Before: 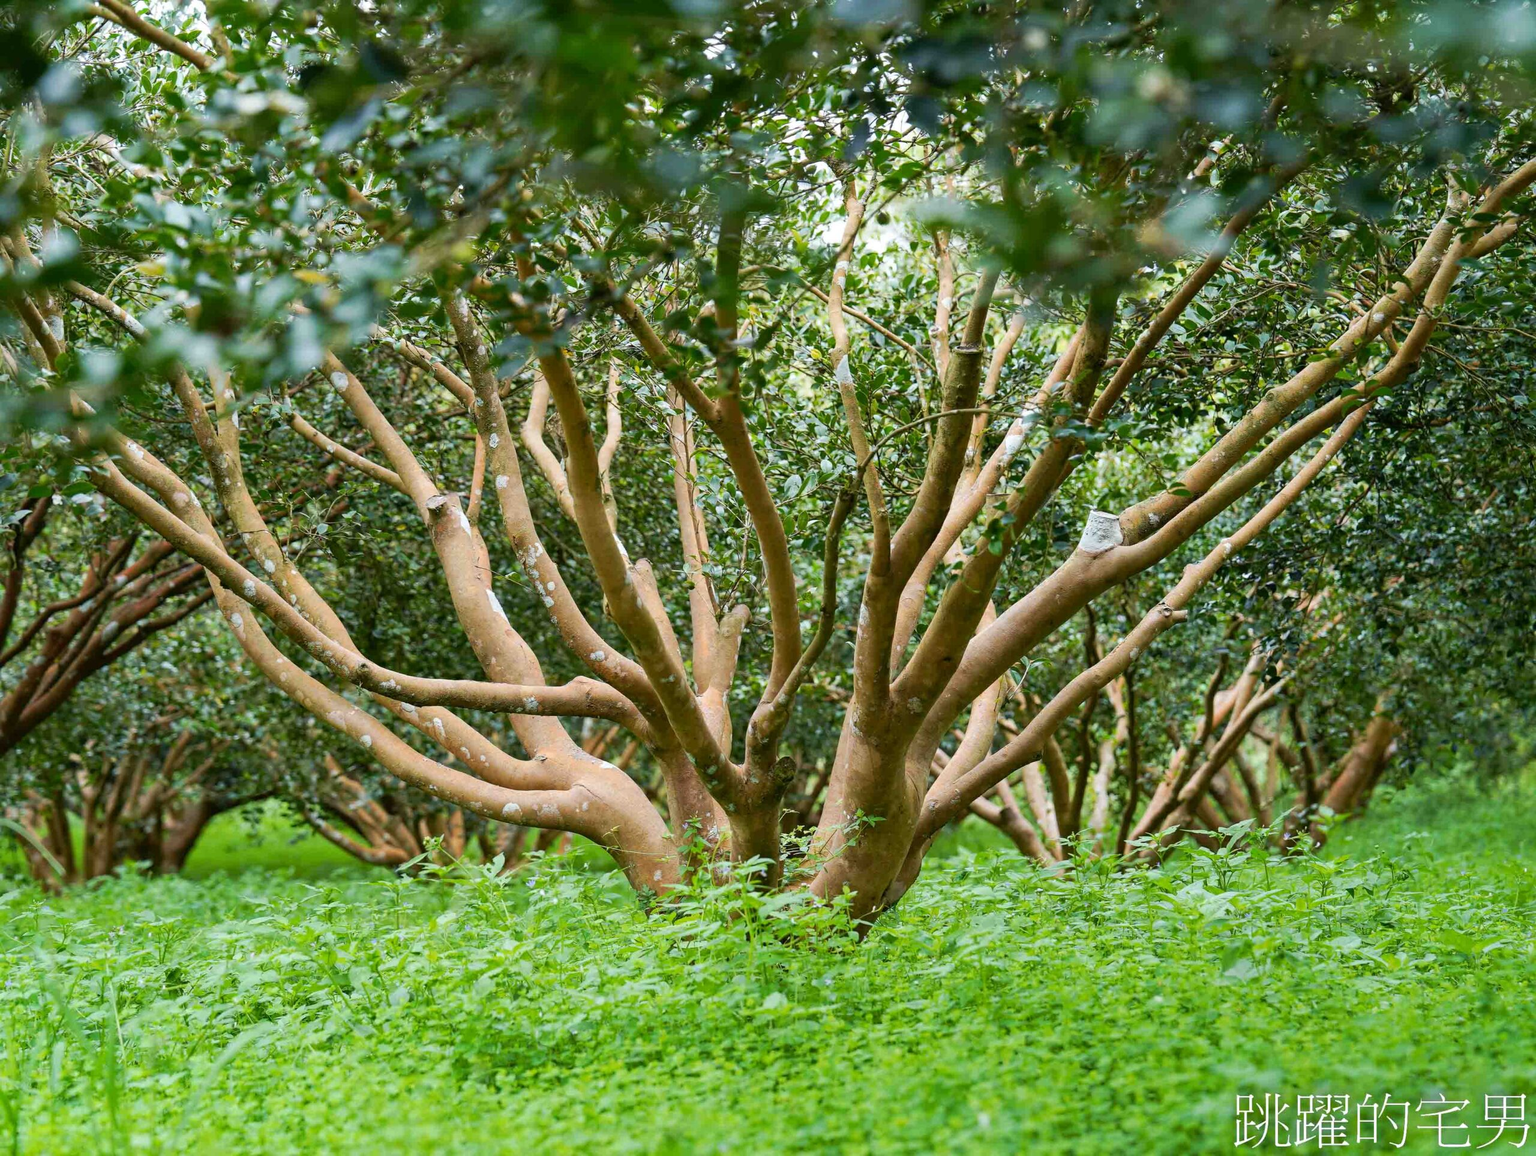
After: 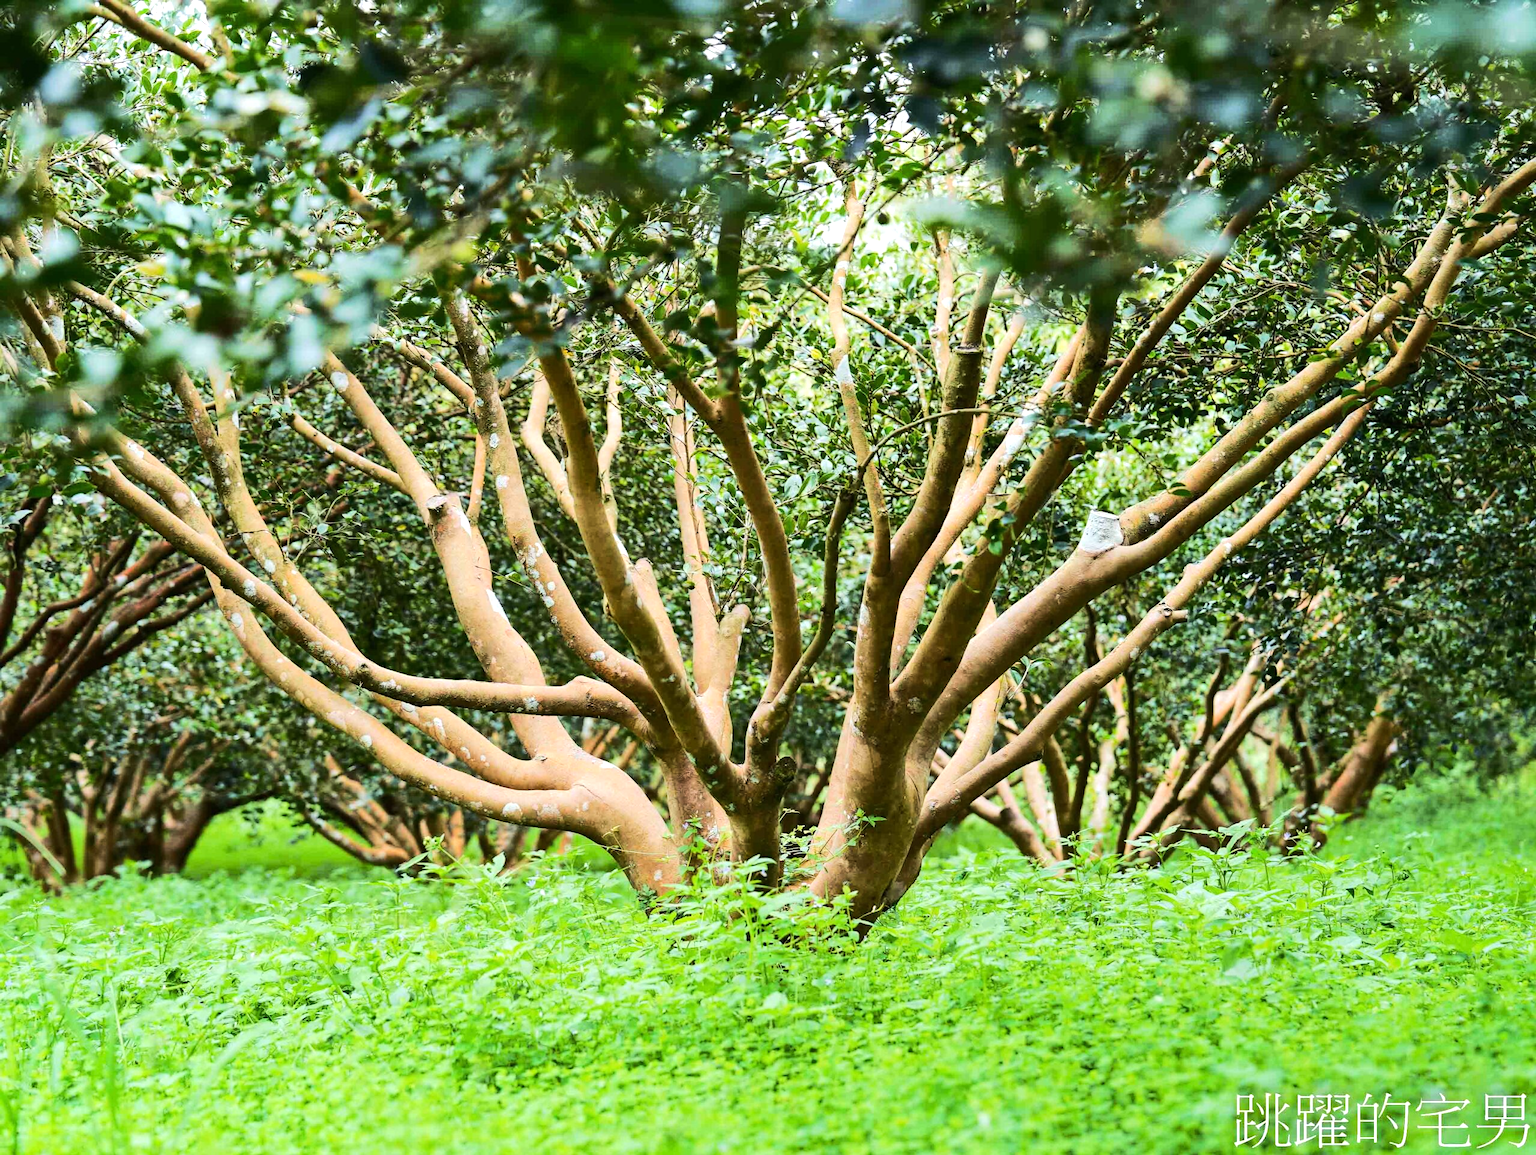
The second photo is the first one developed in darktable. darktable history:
rgb curve: curves: ch0 [(0, 0) (0.284, 0.292) (0.505, 0.644) (1, 1)], compensate middle gray true
tone equalizer: -8 EV -0.417 EV, -7 EV -0.389 EV, -6 EV -0.333 EV, -5 EV -0.222 EV, -3 EV 0.222 EV, -2 EV 0.333 EV, -1 EV 0.389 EV, +0 EV 0.417 EV, edges refinement/feathering 500, mask exposure compensation -1.57 EV, preserve details no
